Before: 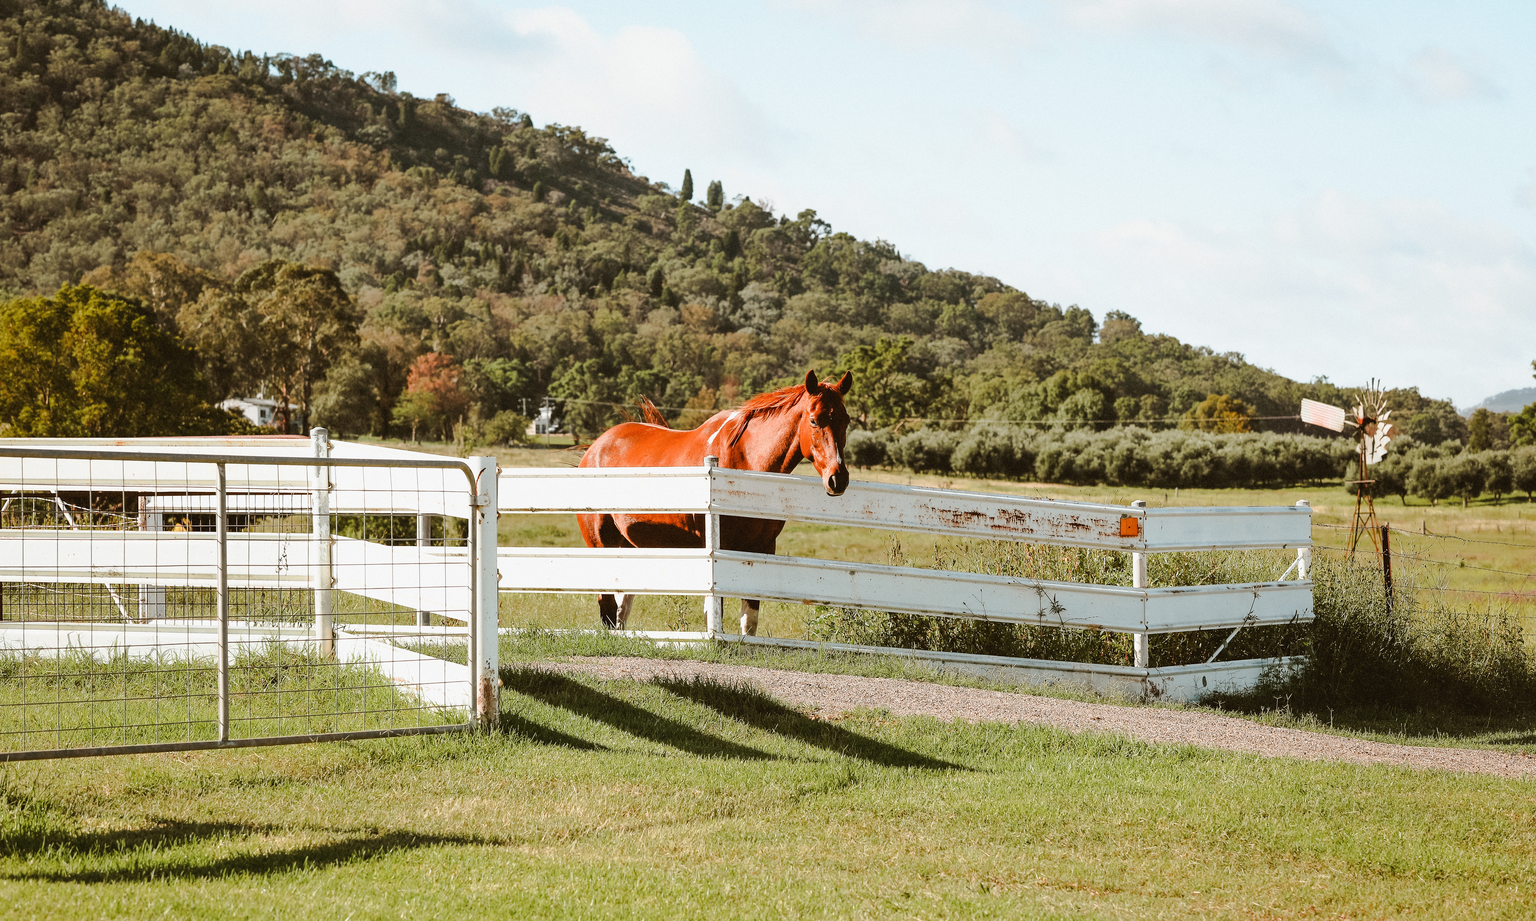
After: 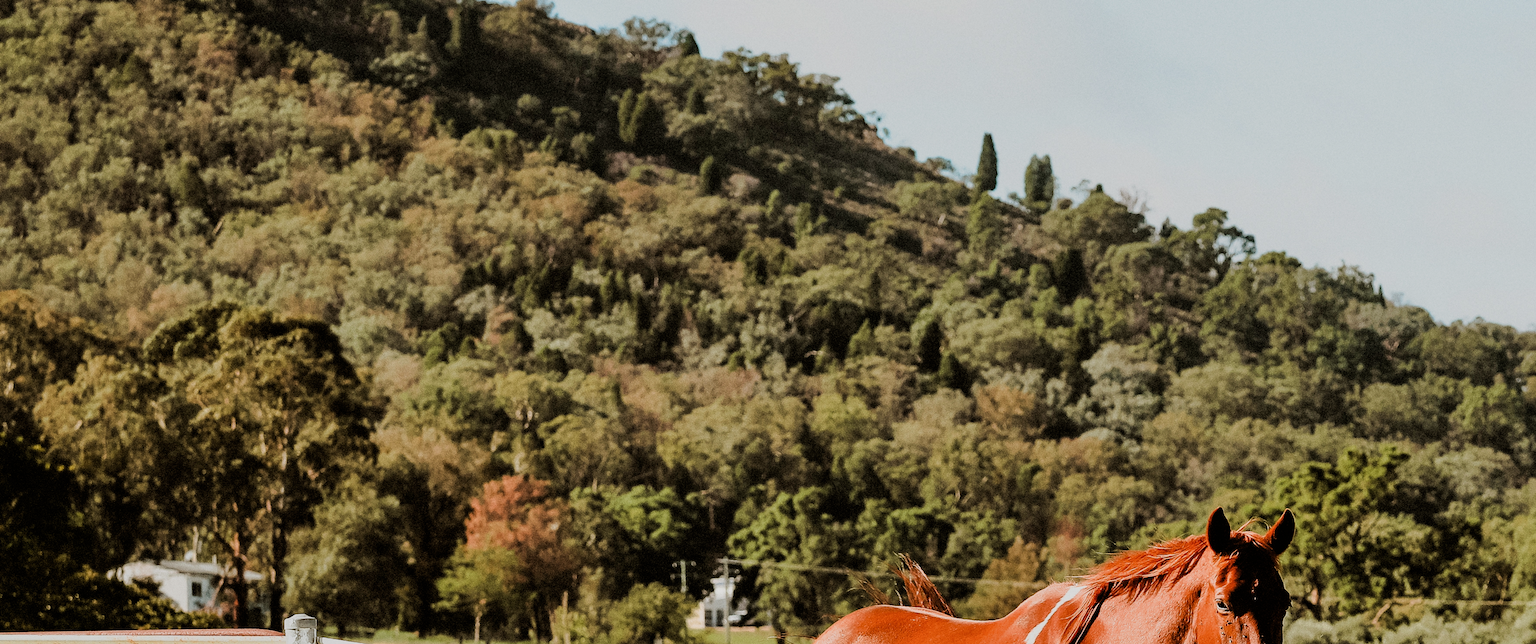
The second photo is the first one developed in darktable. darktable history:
tone equalizer: -8 EV -0.002 EV, -7 EV 0.005 EV, -6 EV -0.012 EV, -5 EV 0.013 EV, -4 EV -0.009 EV, -3 EV 0.04 EV, -2 EV -0.055 EV, -1 EV -0.268 EV, +0 EV -0.583 EV
filmic rgb: black relative exposure -5.08 EV, white relative exposure 3.5 EV, hardness 3.16, contrast 1.3, highlights saturation mix -48.73%
velvia: on, module defaults
crop: left 10.273%, top 10.614%, right 36.052%, bottom 51.828%
